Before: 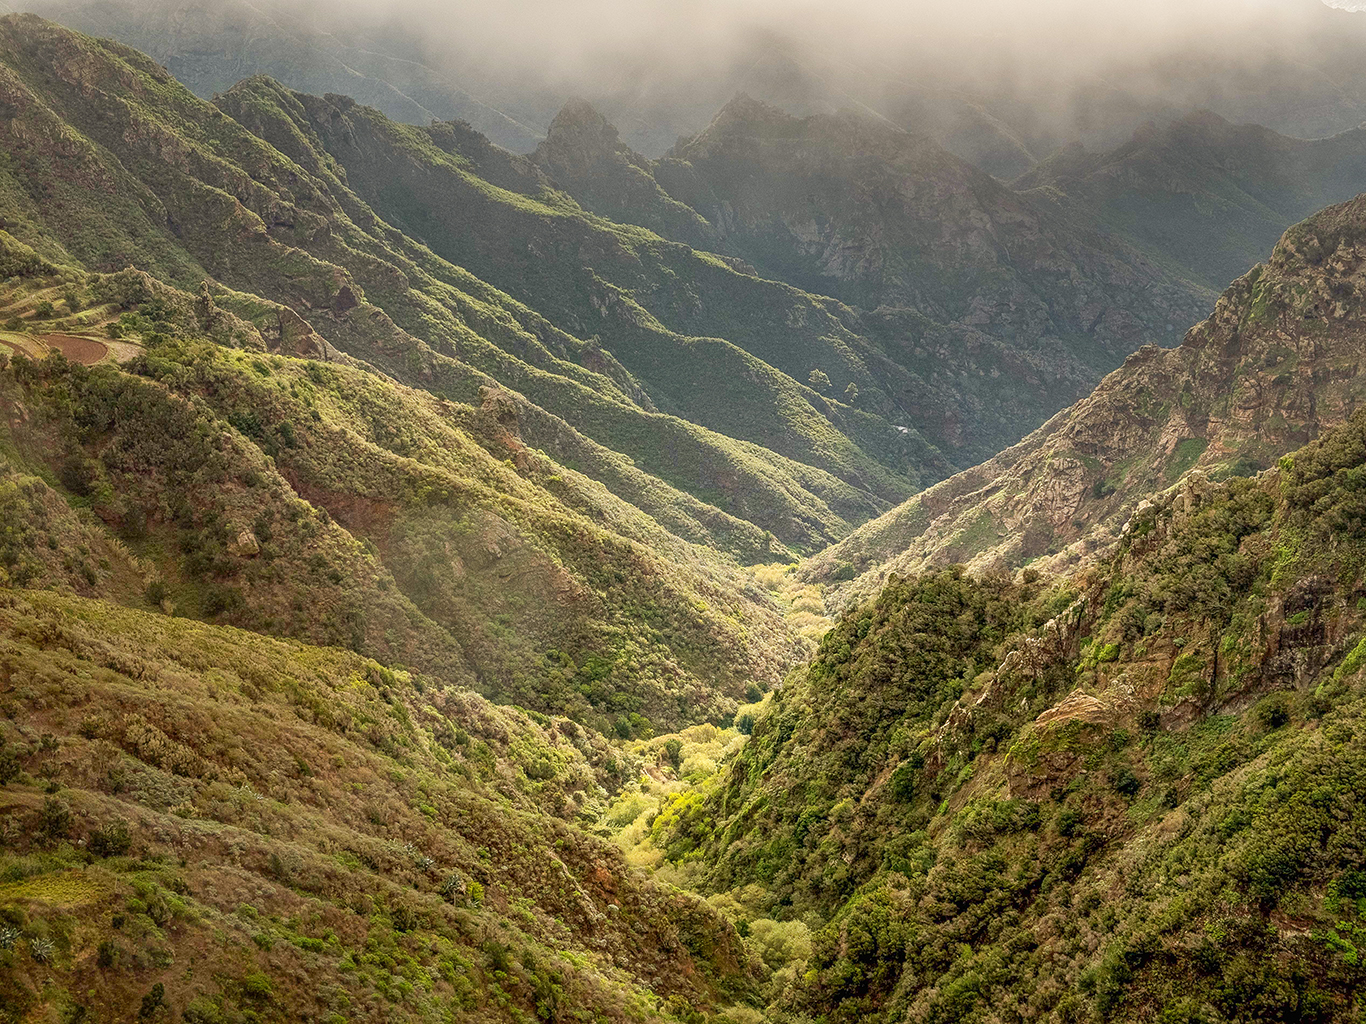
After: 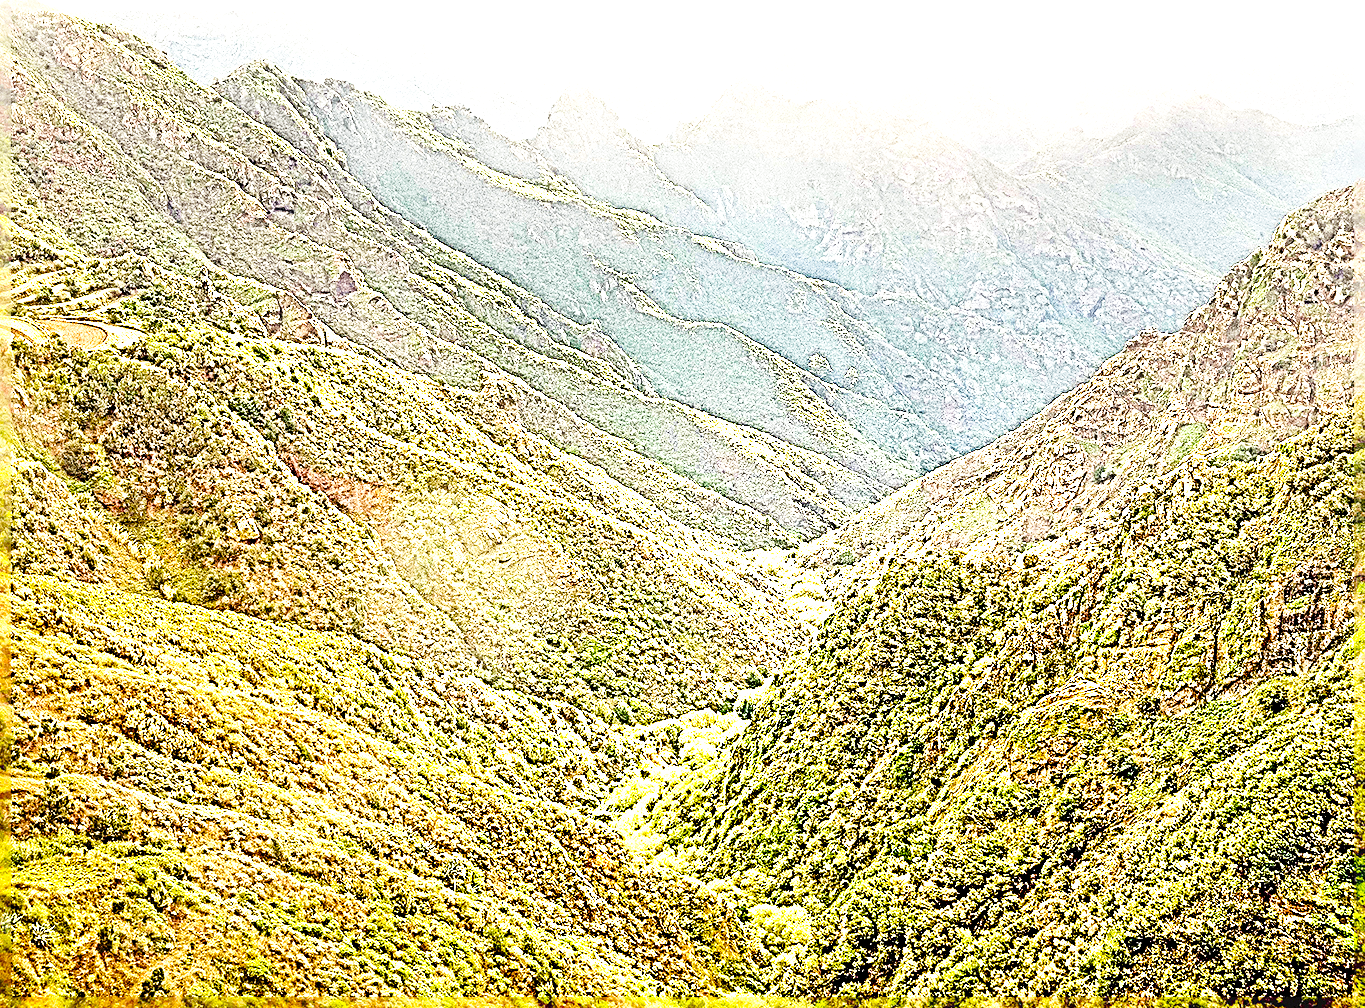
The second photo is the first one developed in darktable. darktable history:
crop: top 1.474%, right 0.033%
sharpen: radius 4.054, amount 1.984
exposure: black level correction 0, exposure 1.001 EV, compensate exposure bias true, compensate highlight preservation false
base curve: curves: ch0 [(0, 0) (0.028, 0.03) (0.121, 0.232) (0.46, 0.748) (0.859, 0.968) (1, 1)], preserve colors none
color balance rgb: shadows lift › chroma 1.048%, shadows lift › hue 28.9°, perceptual saturation grading › global saturation 25.036%, contrast 5.076%
